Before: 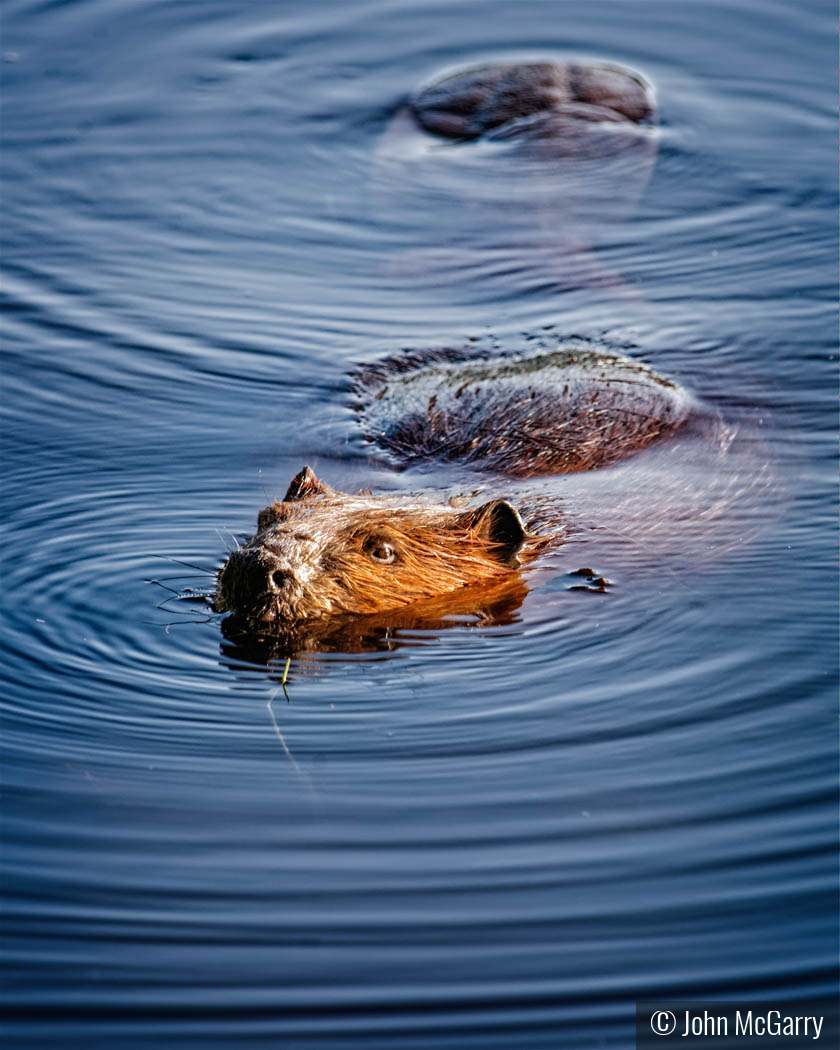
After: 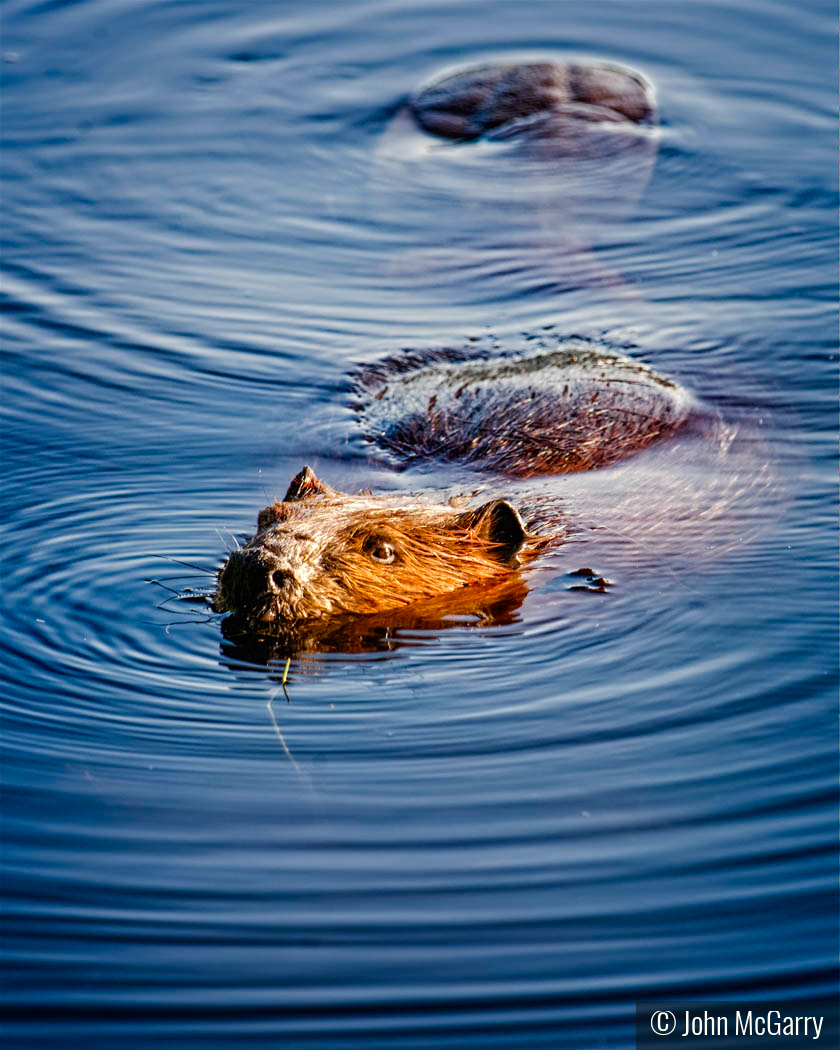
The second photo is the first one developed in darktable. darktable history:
contrast brightness saturation: contrast 0.099, brightness 0.03, saturation 0.091
color balance rgb: highlights gain › chroma 3.015%, highlights gain › hue 78.53°, linear chroma grading › global chroma 0.537%, perceptual saturation grading › global saturation 20%, perceptual saturation grading › highlights -25.879%, perceptual saturation grading › shadows 24.137%, contrast 5.069%
